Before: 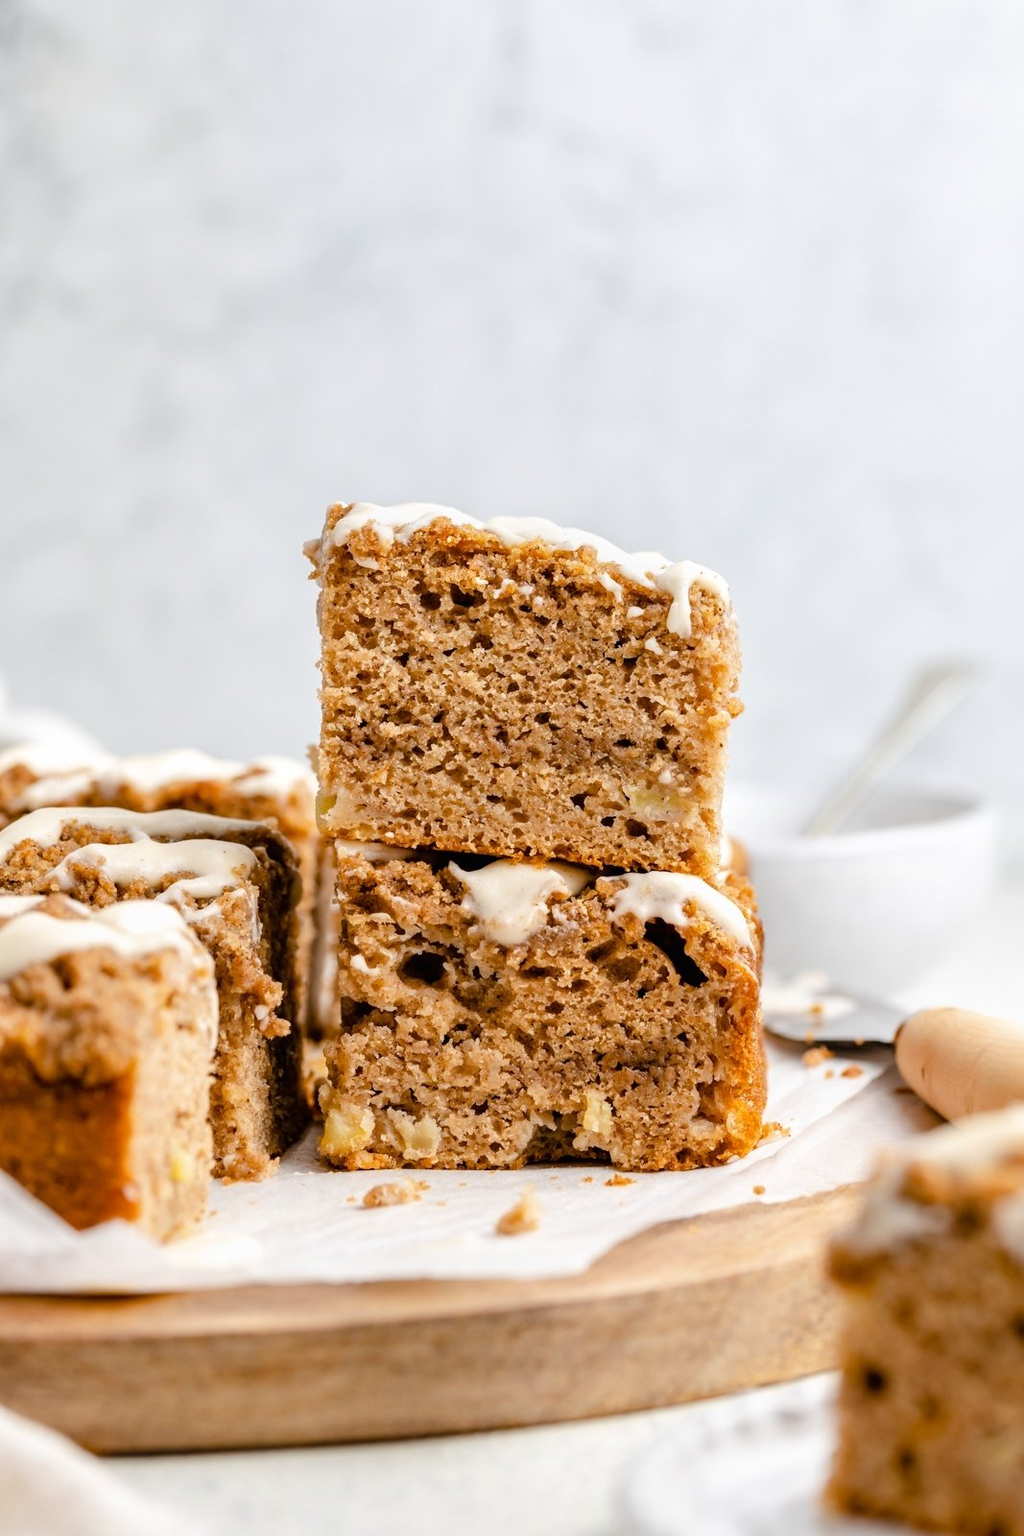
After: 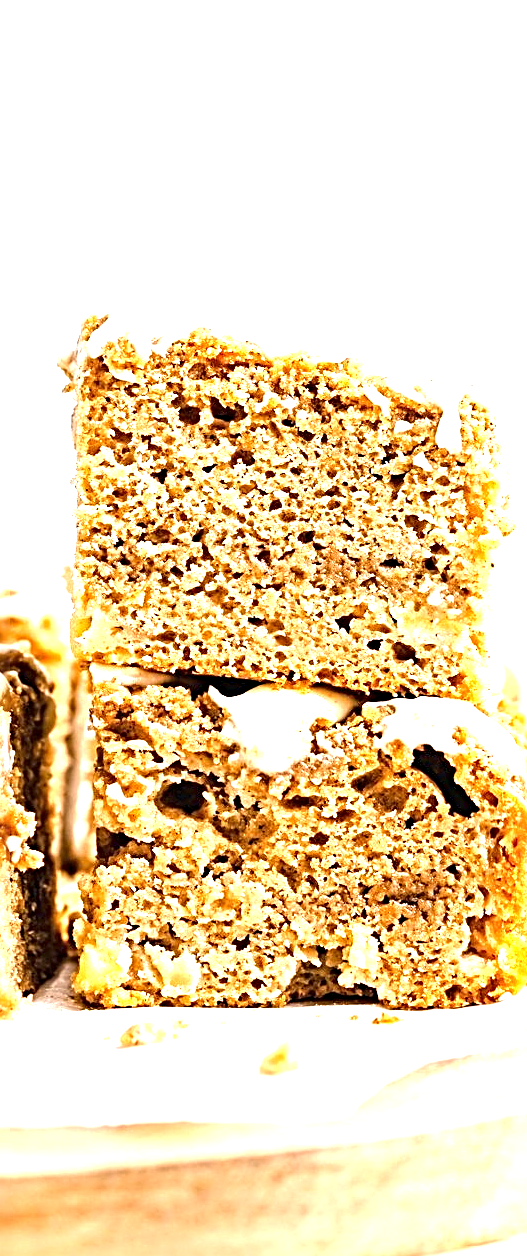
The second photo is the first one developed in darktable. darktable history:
exposure: black level correction 0, exposure 1.675 EV, compensate exposure bias true, compensate highlight preservation false
sharpen: radius 3.69, amount 0.928
crop and rotate: angle 0.02°, left 24.353%, top 13.219%, right 26.156%, bottom 8.224%
